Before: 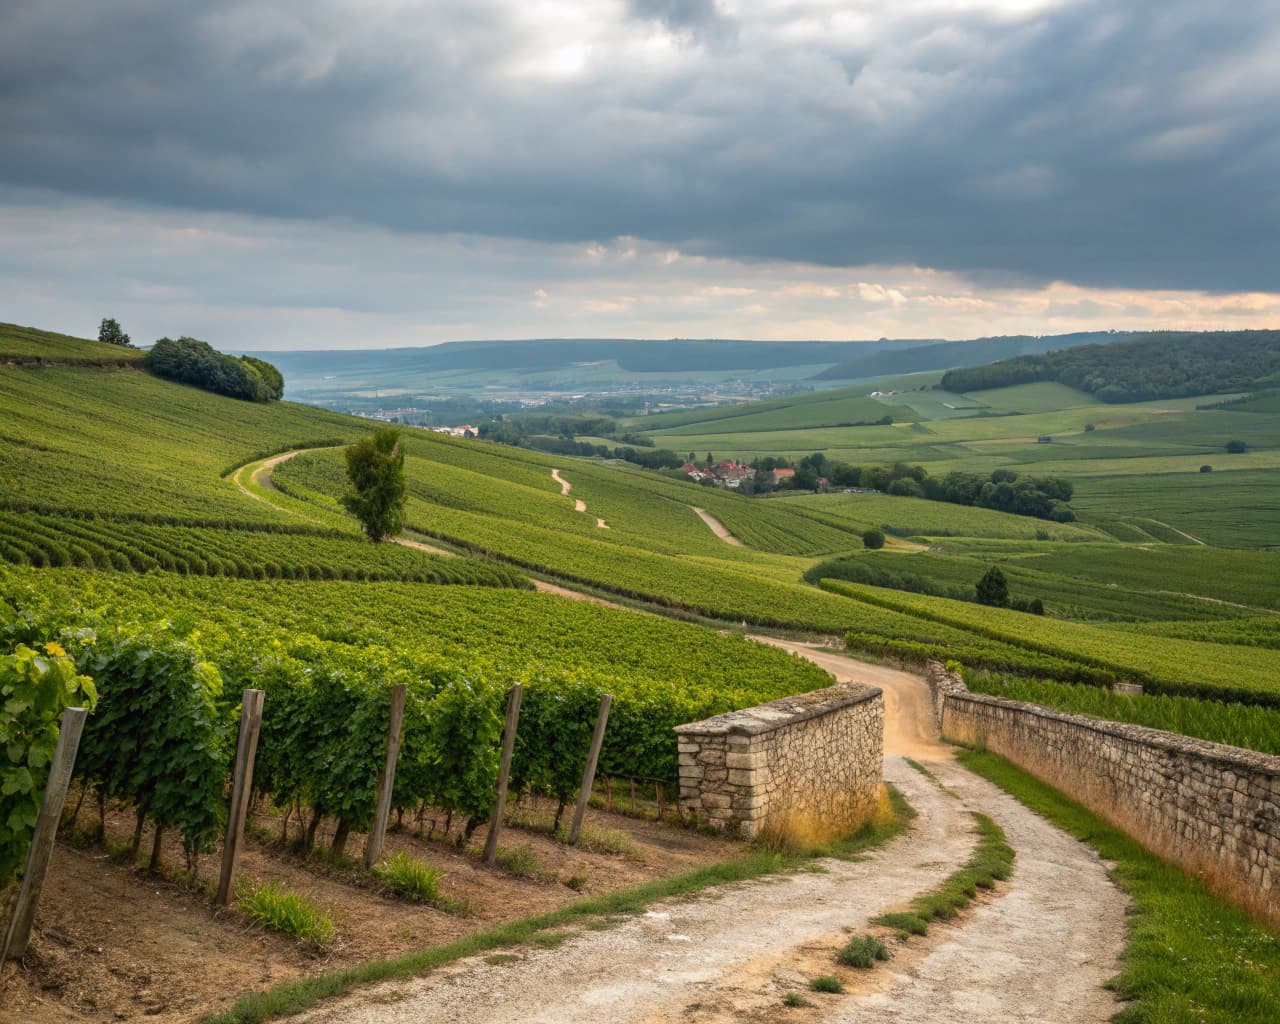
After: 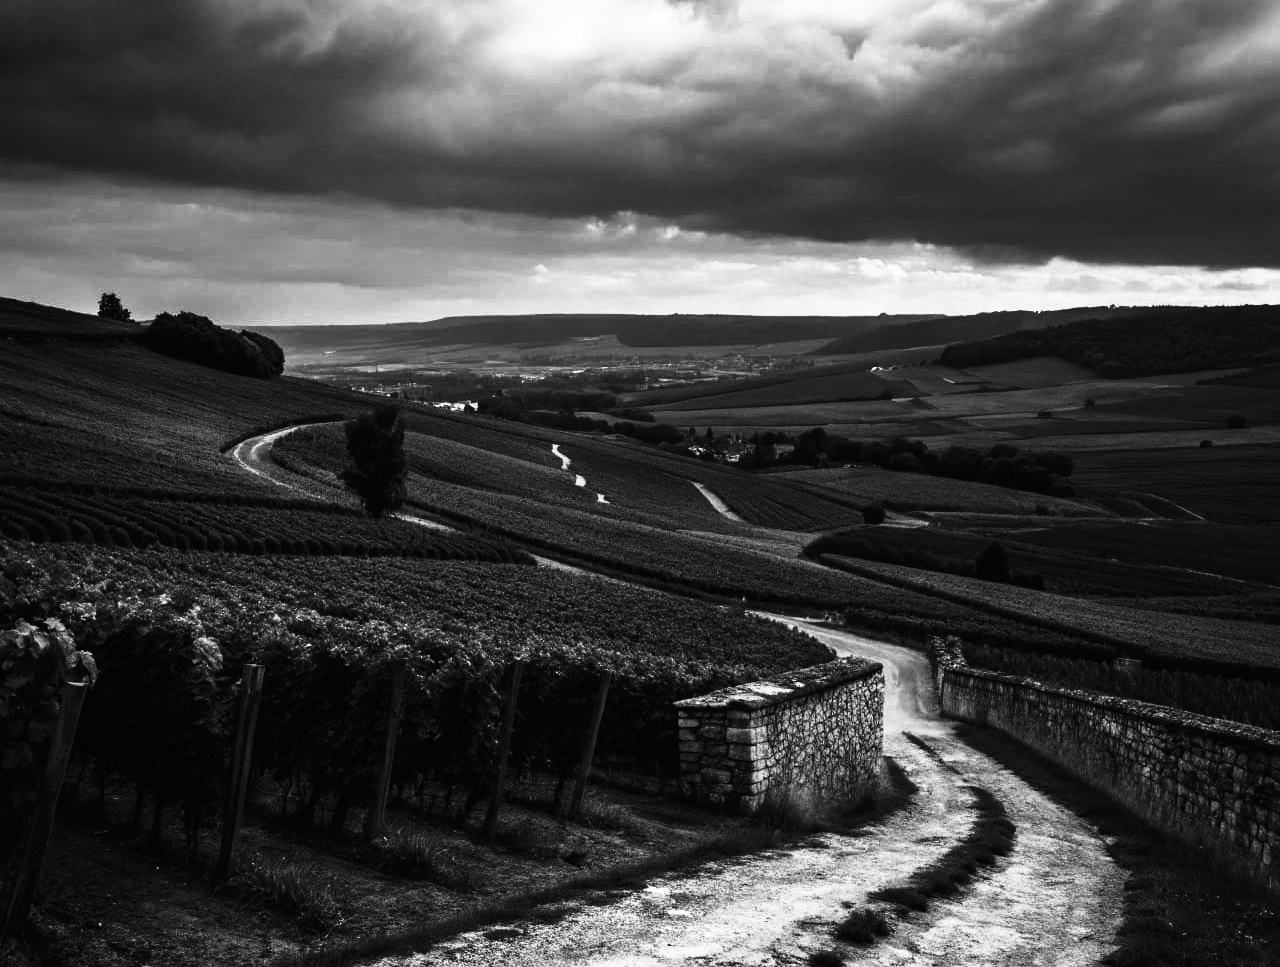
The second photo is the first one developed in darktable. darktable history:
crop and rotate: top 2.479%, bottom 3.018%
contrast brightness saturation: contrast 0.02, brightness -1, saturation -1
shadows and highlights: shadows 0, highlights 40
base curve: curves: ch0 [(0, 0.036) (0.007, 0.037) (0.604, 0.887) (1, 1)], preserve colors none
